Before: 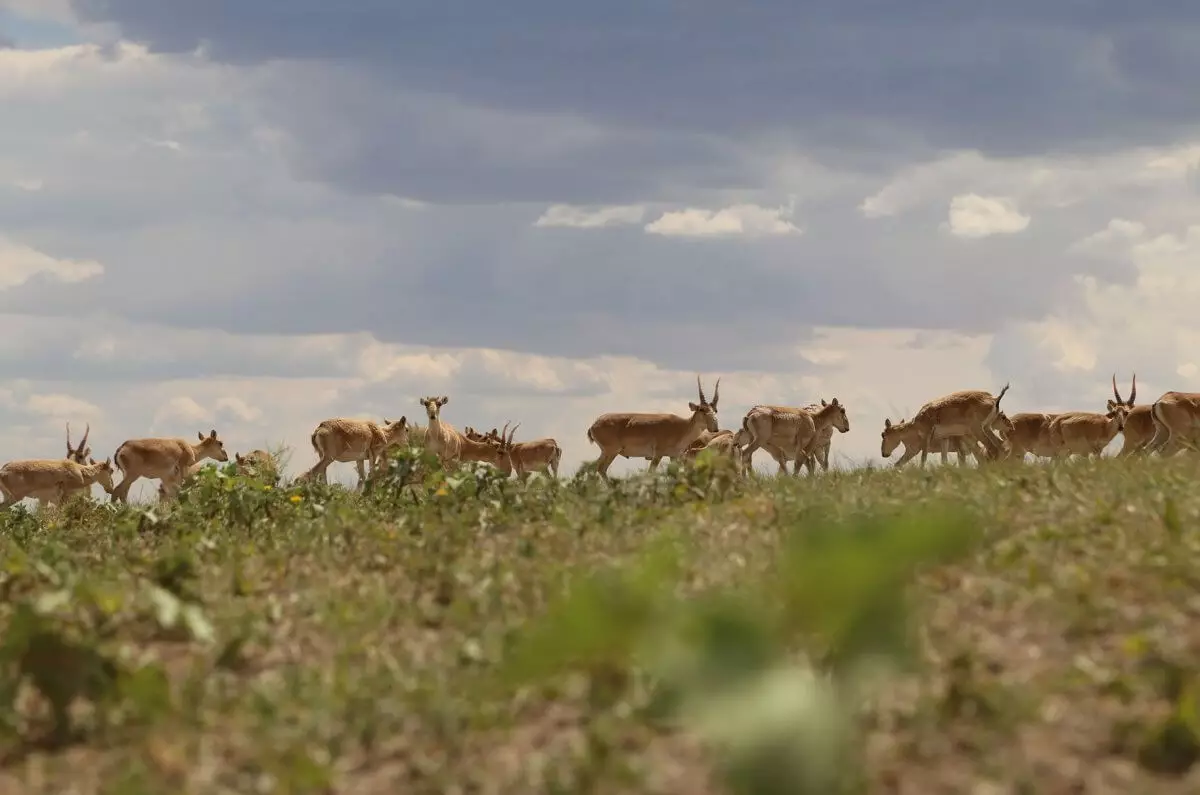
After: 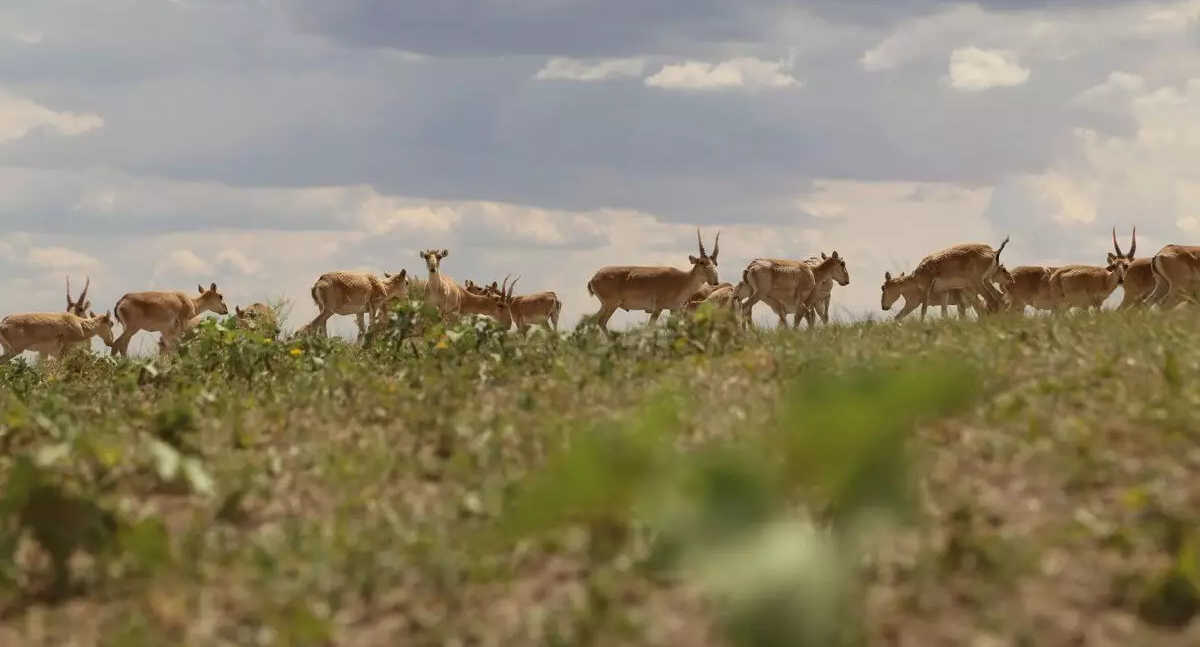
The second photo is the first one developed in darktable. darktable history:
crop and rotate: top 18.507%
